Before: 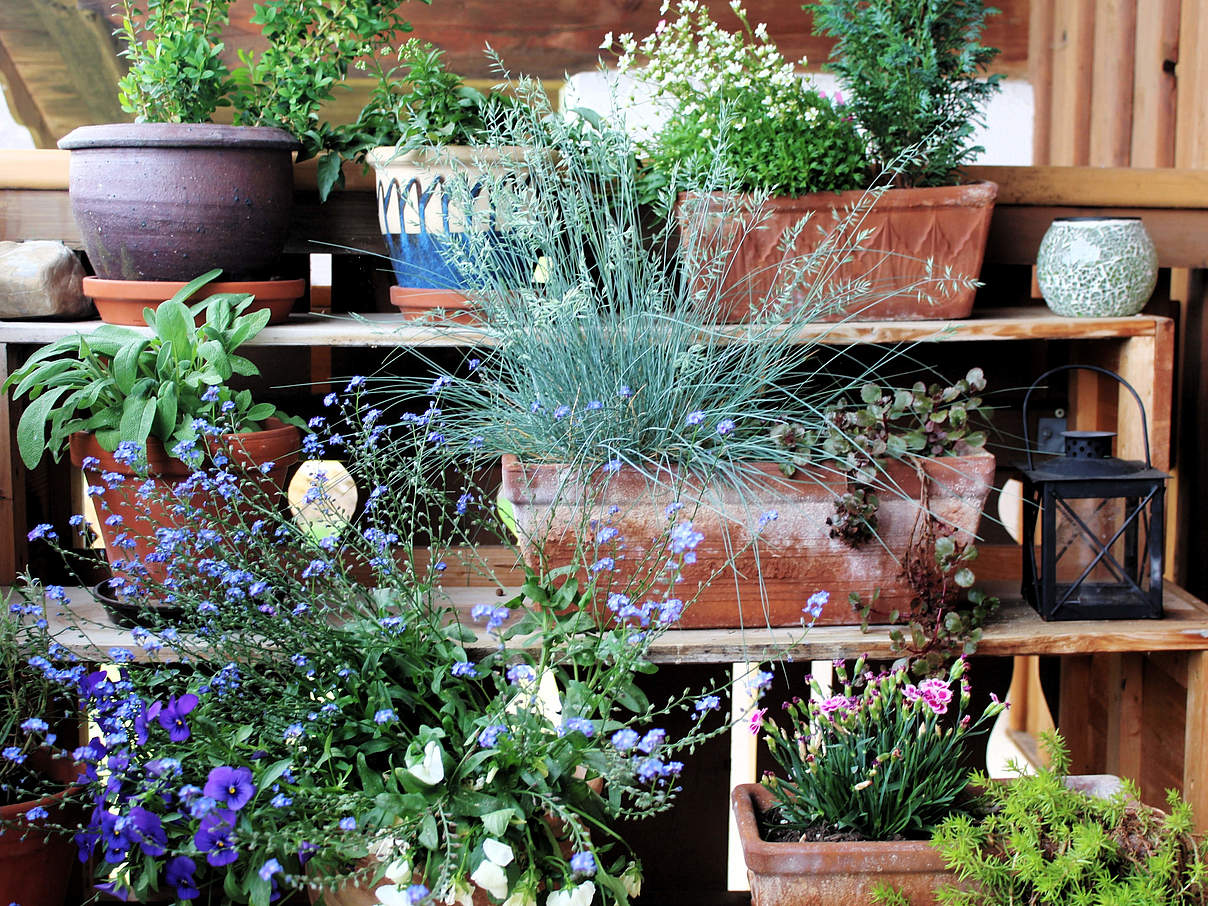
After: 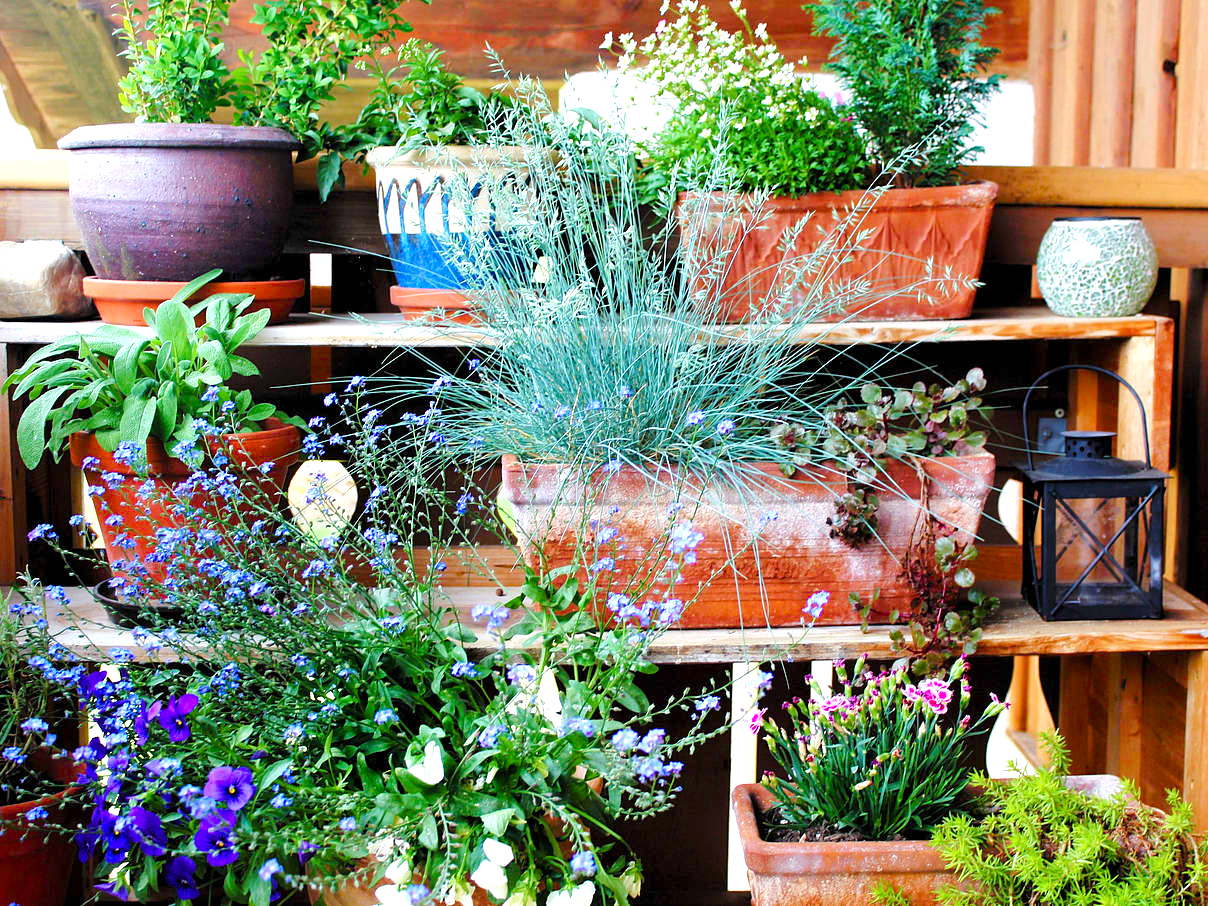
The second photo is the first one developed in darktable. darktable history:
color balance rgb: power › hue 73.34°, perceptual saturation grading › global saturation 24.24%, perceptual saturation grading › highlights -24.147%, perceptual saturation grading › mid-tones 23.813%, perceptual saturation grading › shadows 41.069%, perceptual brilliance grading › mid-tones 9.501%, perceptual brilliance grading › shadows 15.307%, global vibrance 20%
exposure: exposure 0.495 EV, compensate highlight preservation false
